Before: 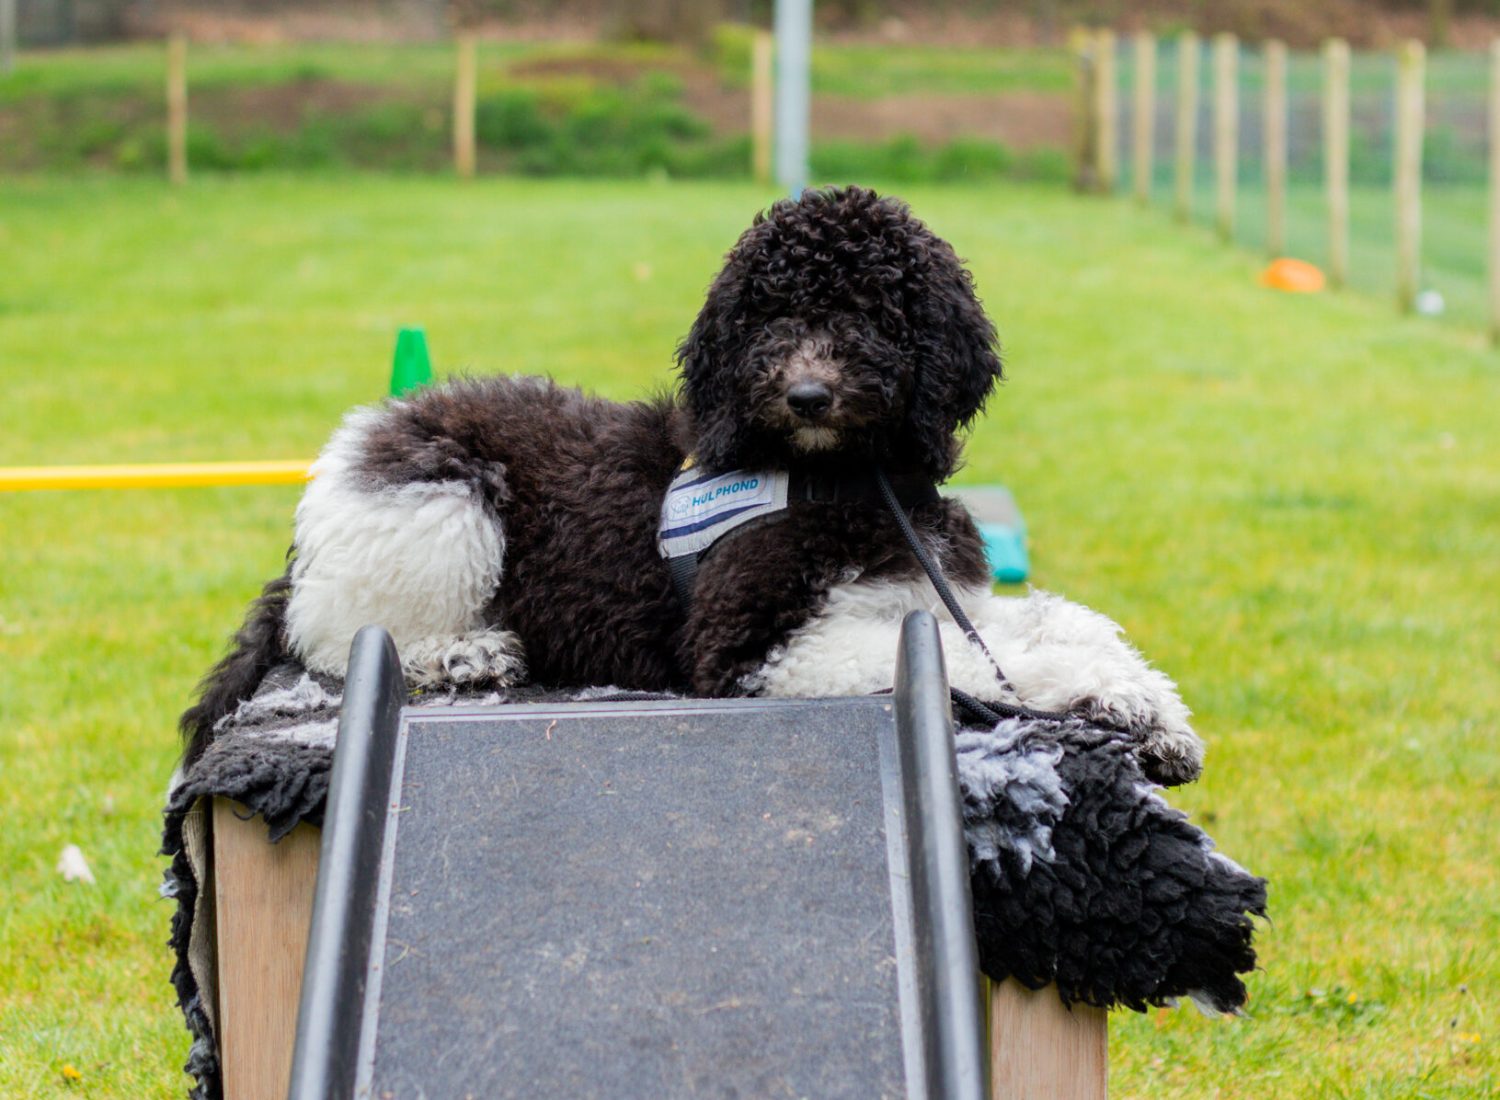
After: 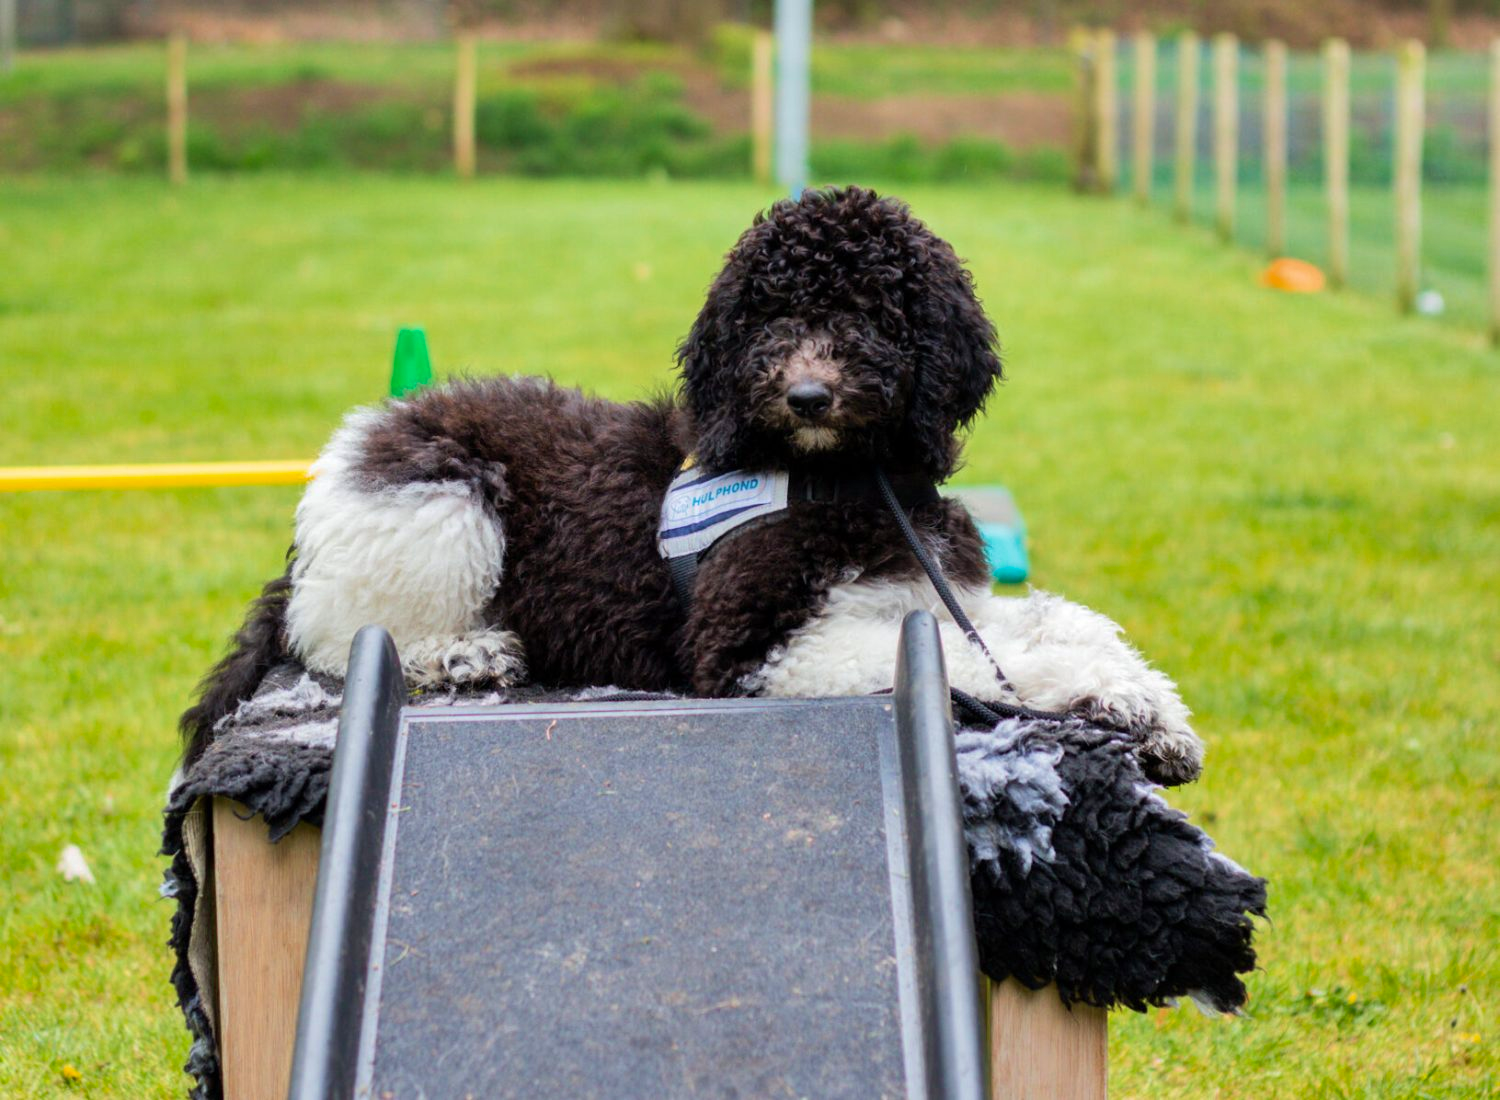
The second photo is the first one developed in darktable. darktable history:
shadows and highlights: soften with gaussian
levels: levels [0, 0.492, 0.984]
velvia: on, module defaults
